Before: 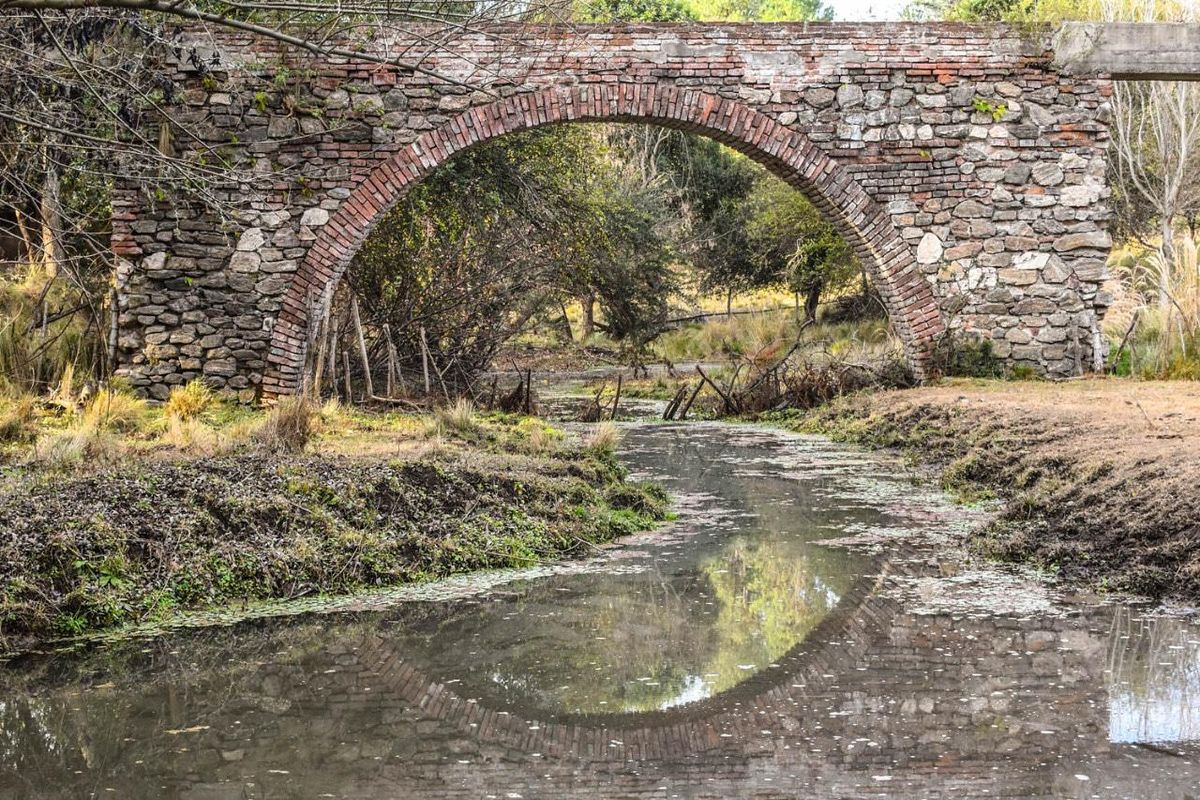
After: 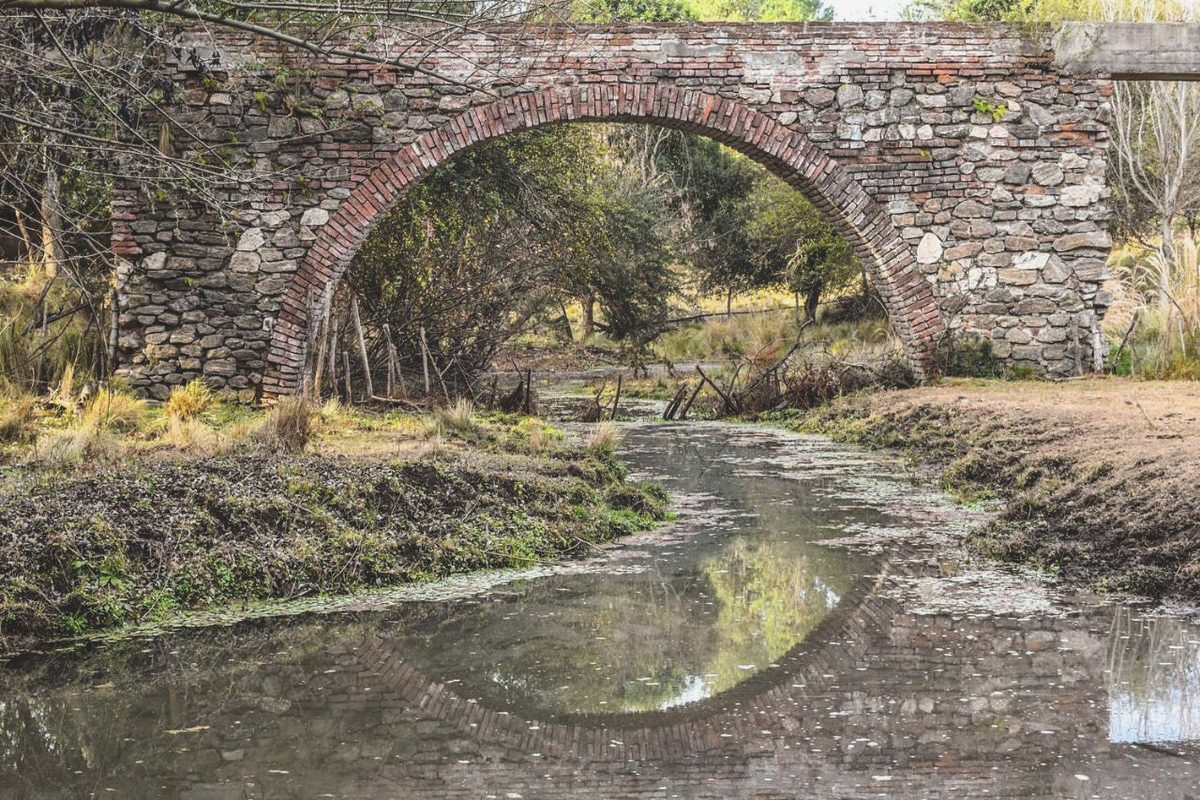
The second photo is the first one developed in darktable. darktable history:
contrast brightness saturation: contrast 0.01, saturation -0.05
exposure: black level correction -0.015, exposure -0.125 EV, compensate highlight preservation false
